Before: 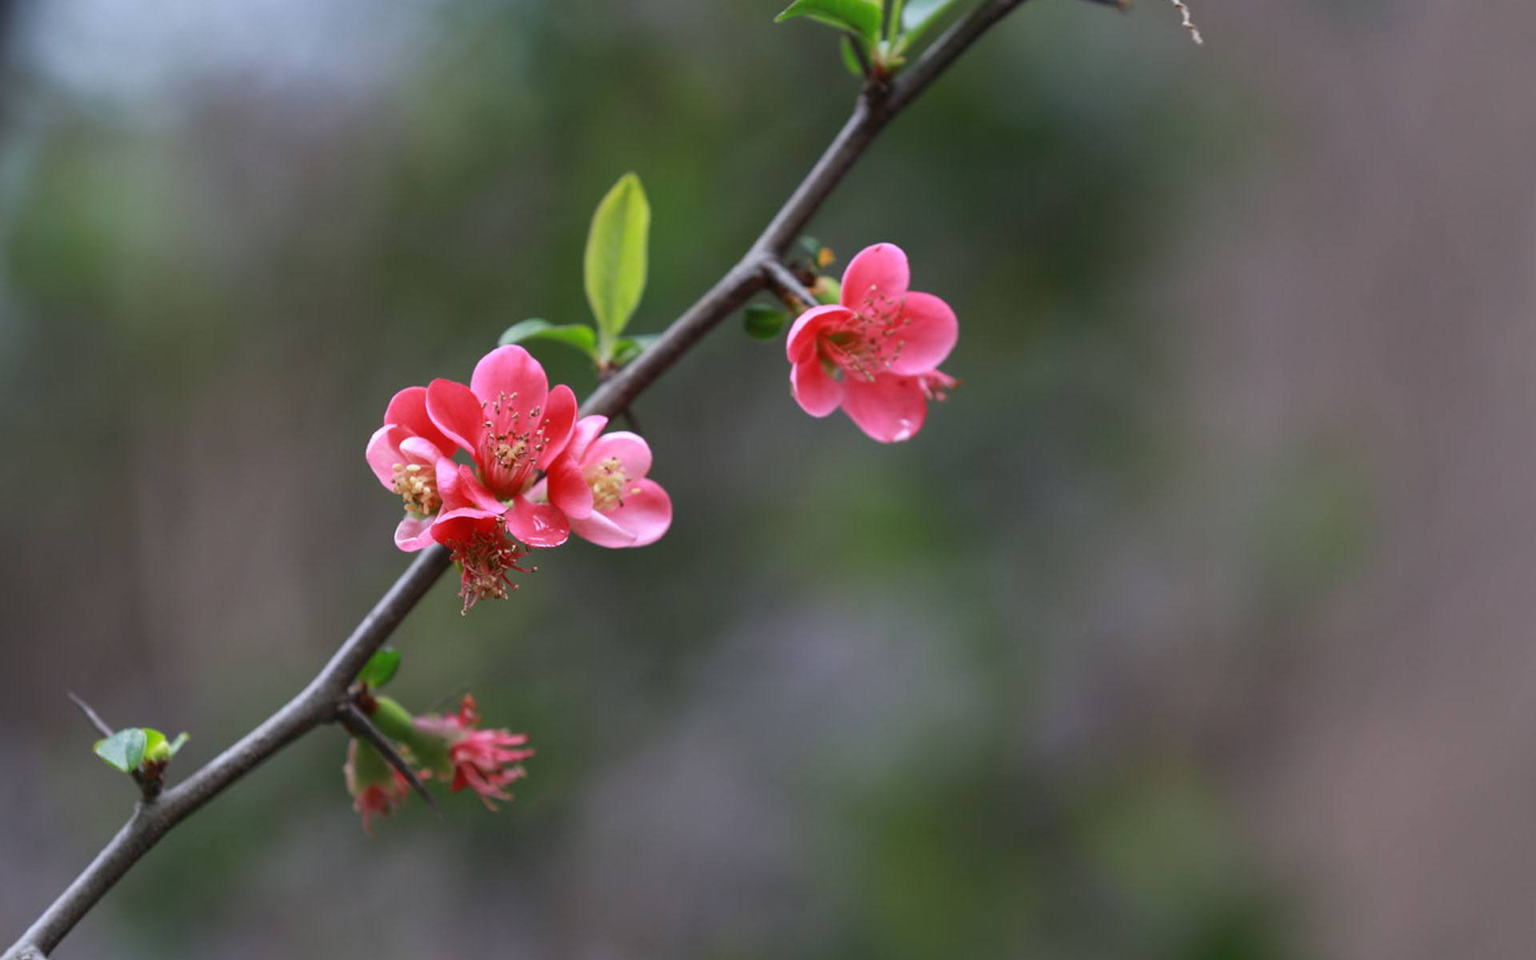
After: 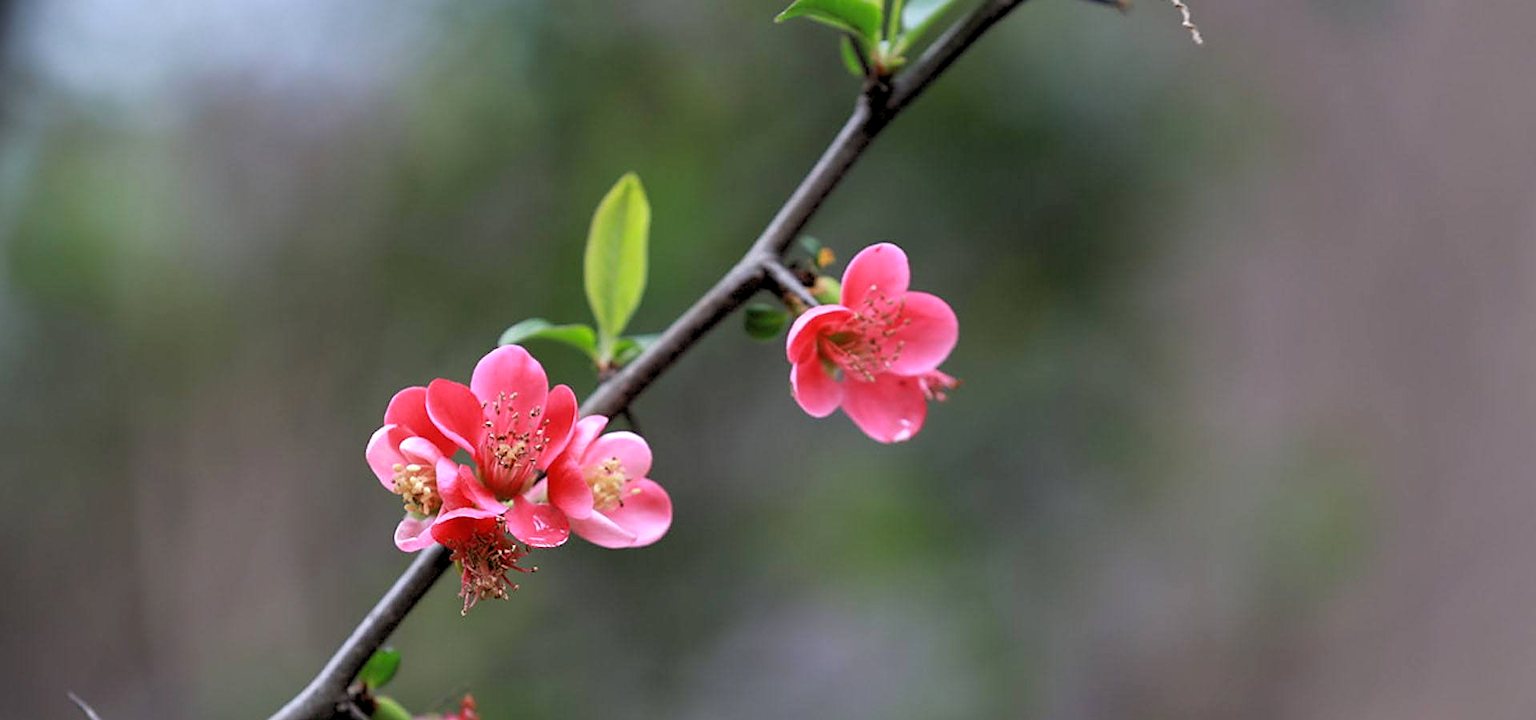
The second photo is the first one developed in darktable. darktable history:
rgb levels: levels [[0.013, 0.434, 0.89], [0, 0.5, 1], [0, 0.5, 1]]
sharpen: on, module defaults
crop: bottom 24.967%
